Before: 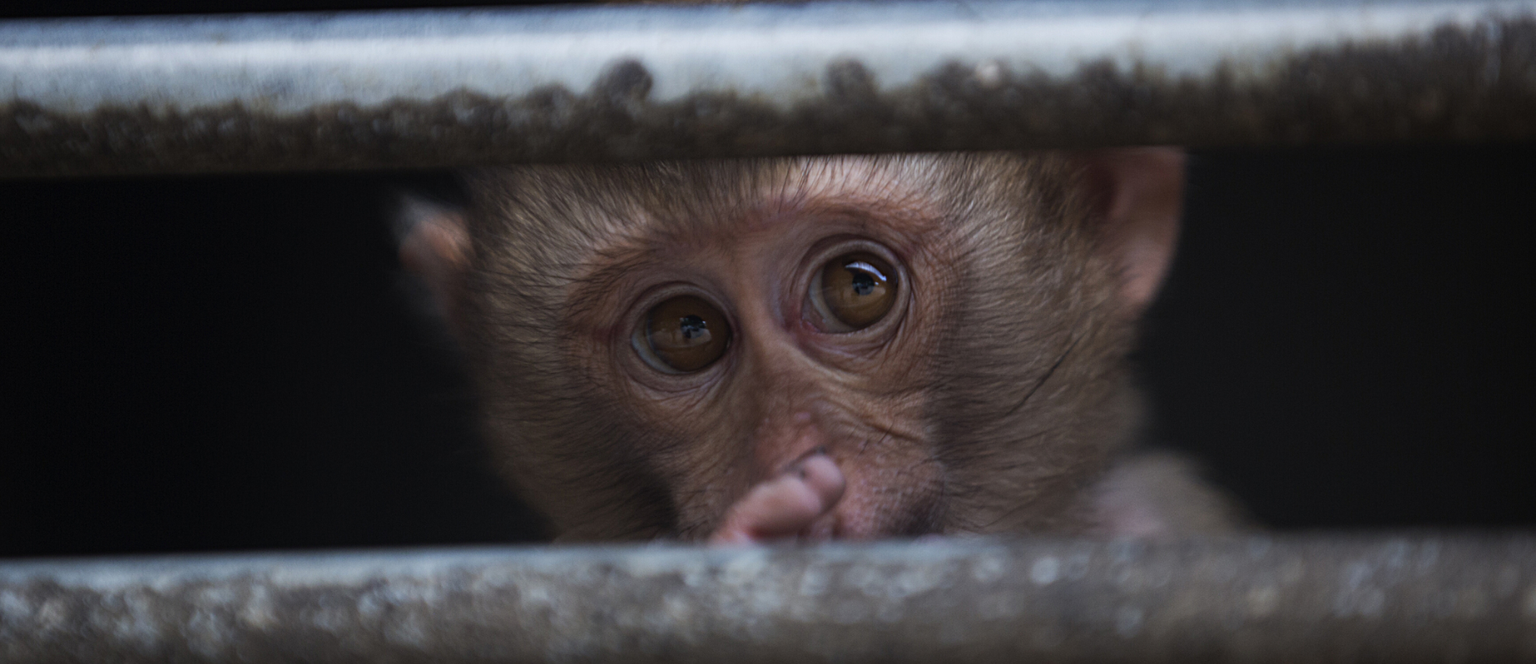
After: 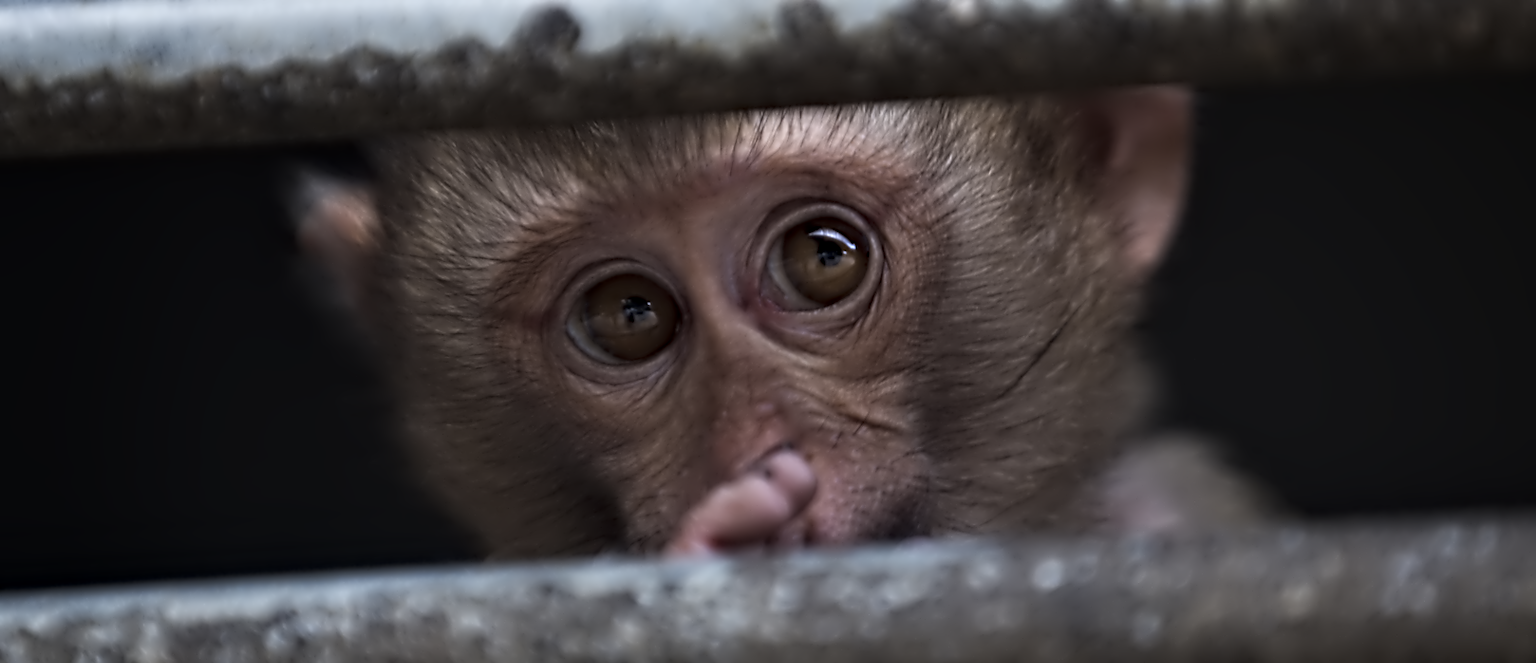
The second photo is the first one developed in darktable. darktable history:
crop and rotate: angle 1.96°, left 5.673%, top 5.673%
contrast equalizer: octaves 7, y [[0.5, 0.542, 0.583, 0.625, 0.667, 0.708], [0.5 ×6], [0.5 ×6], [0, 0.033, 0.067, 0.1, 0.133, 0.167], [0, 0.05, 0.1, 0.15, 0.2, 0.25]]
